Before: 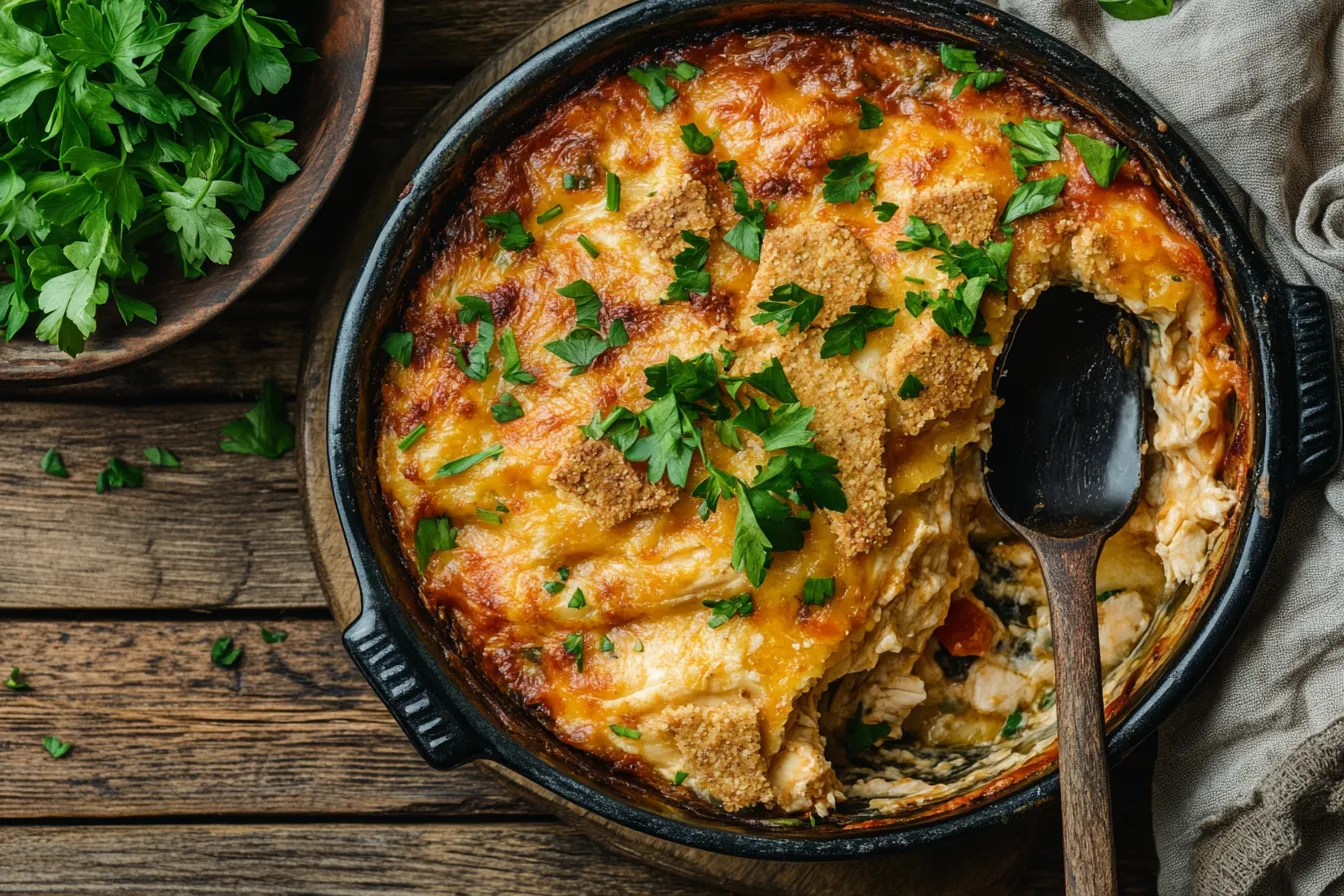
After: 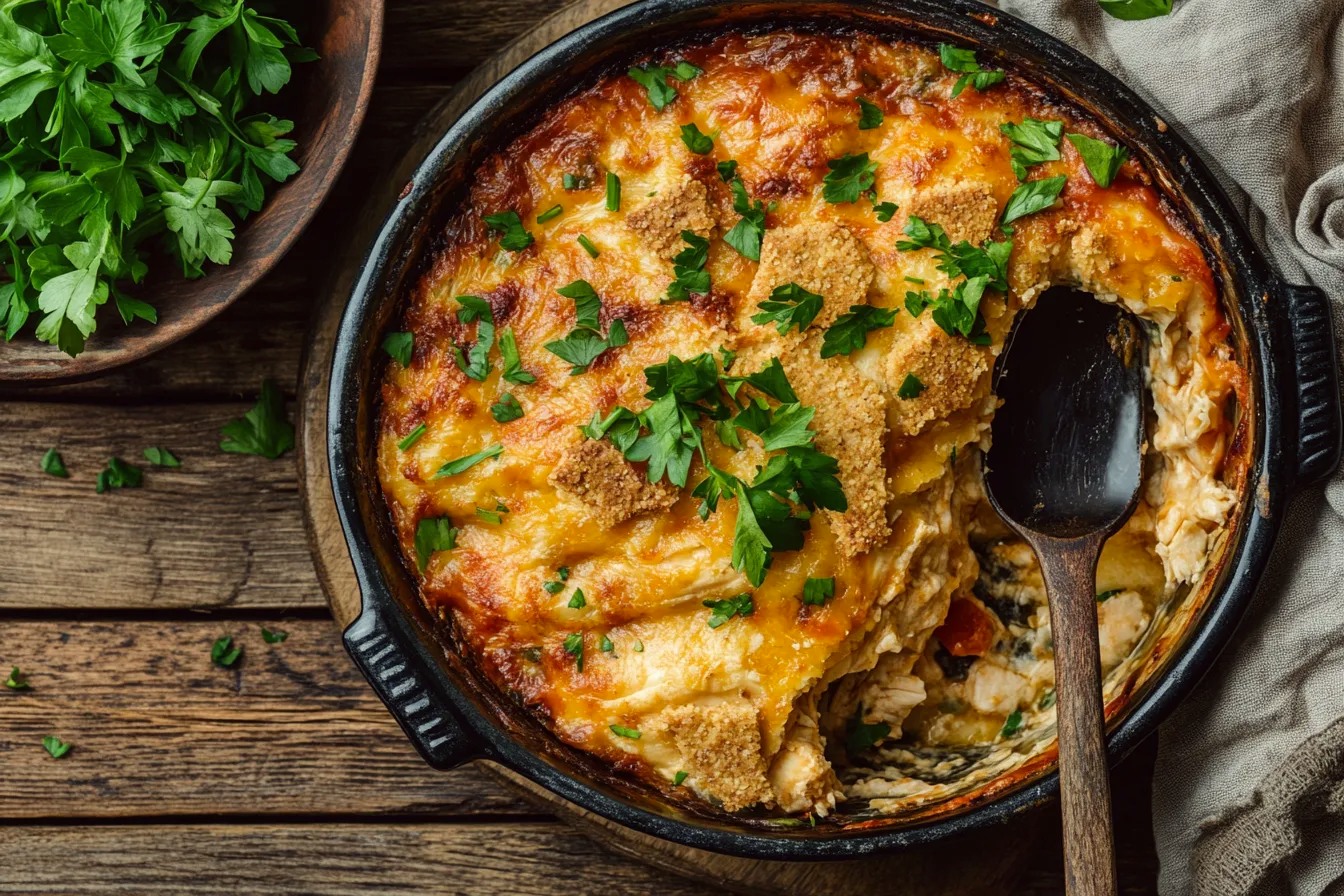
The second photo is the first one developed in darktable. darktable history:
color correction: highlights a* -1, highlights b* 4.46, shadows a* 3.58
local contrast: mode bilateral grid, contrast 16, coarseness 36, detail 105%, midtone range 0.2
